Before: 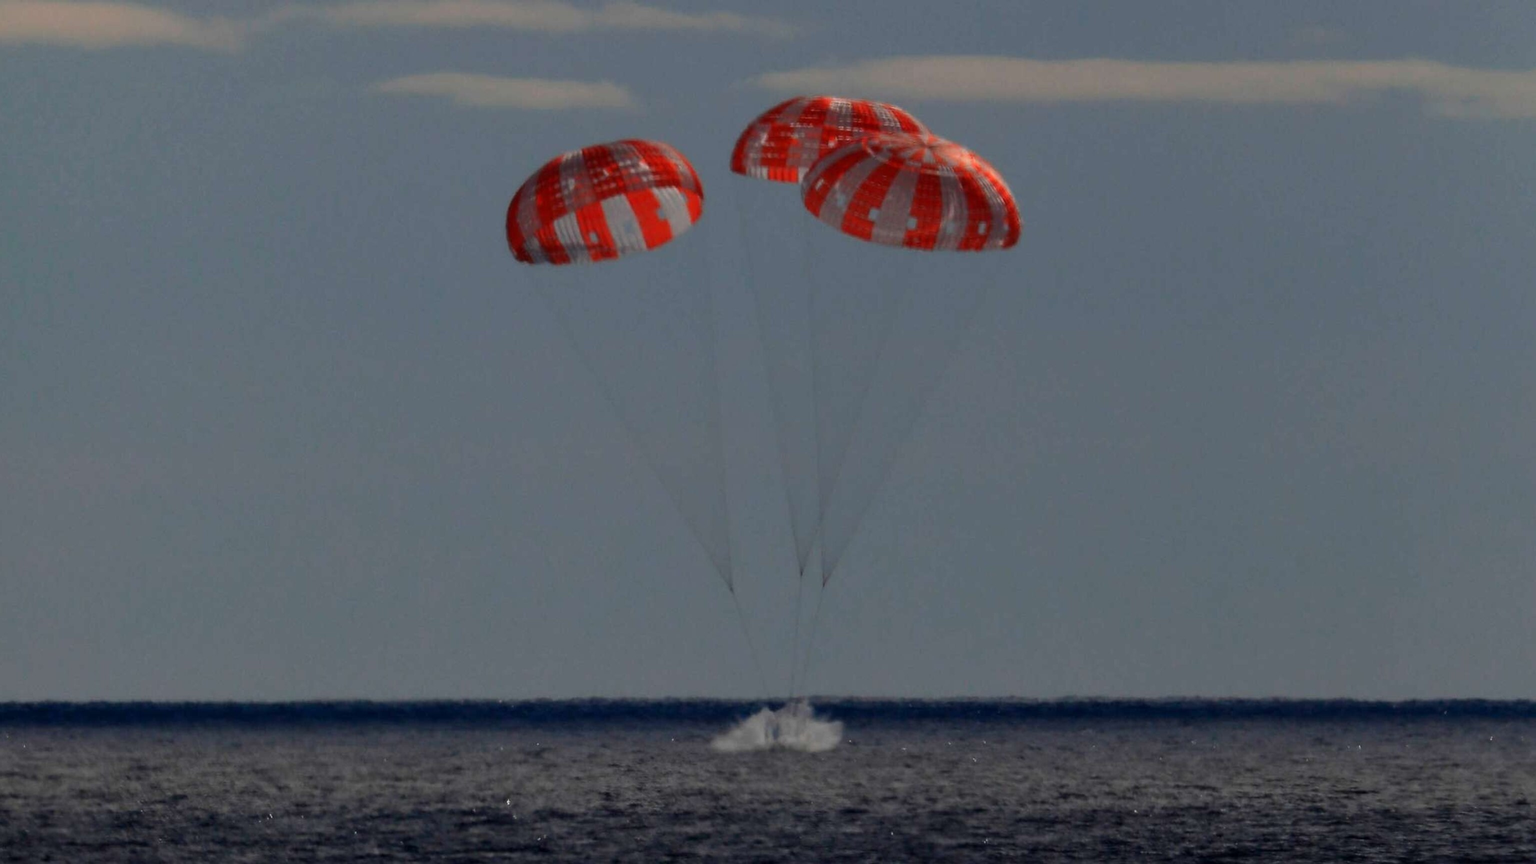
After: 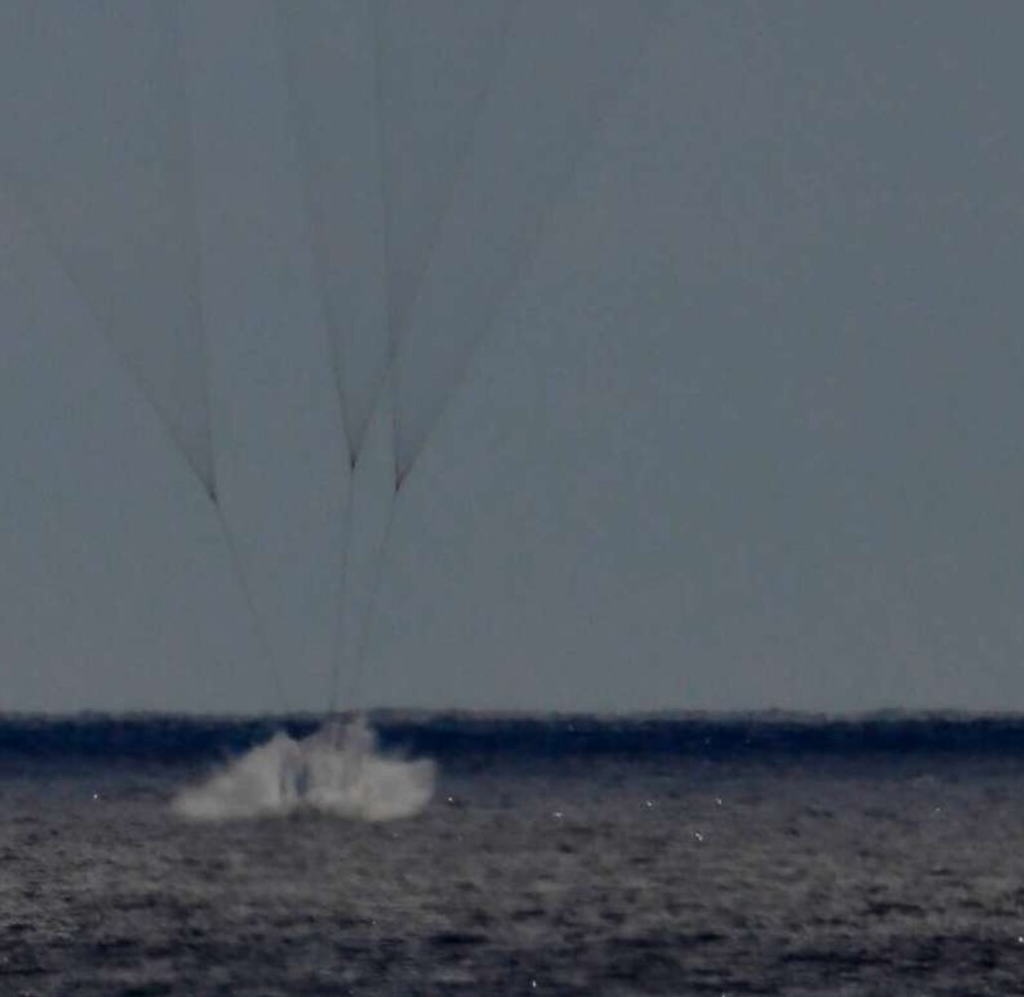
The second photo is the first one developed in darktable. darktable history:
crop: left 40.693%, top 39.547%, right 25.959%, bottom 2.714%
